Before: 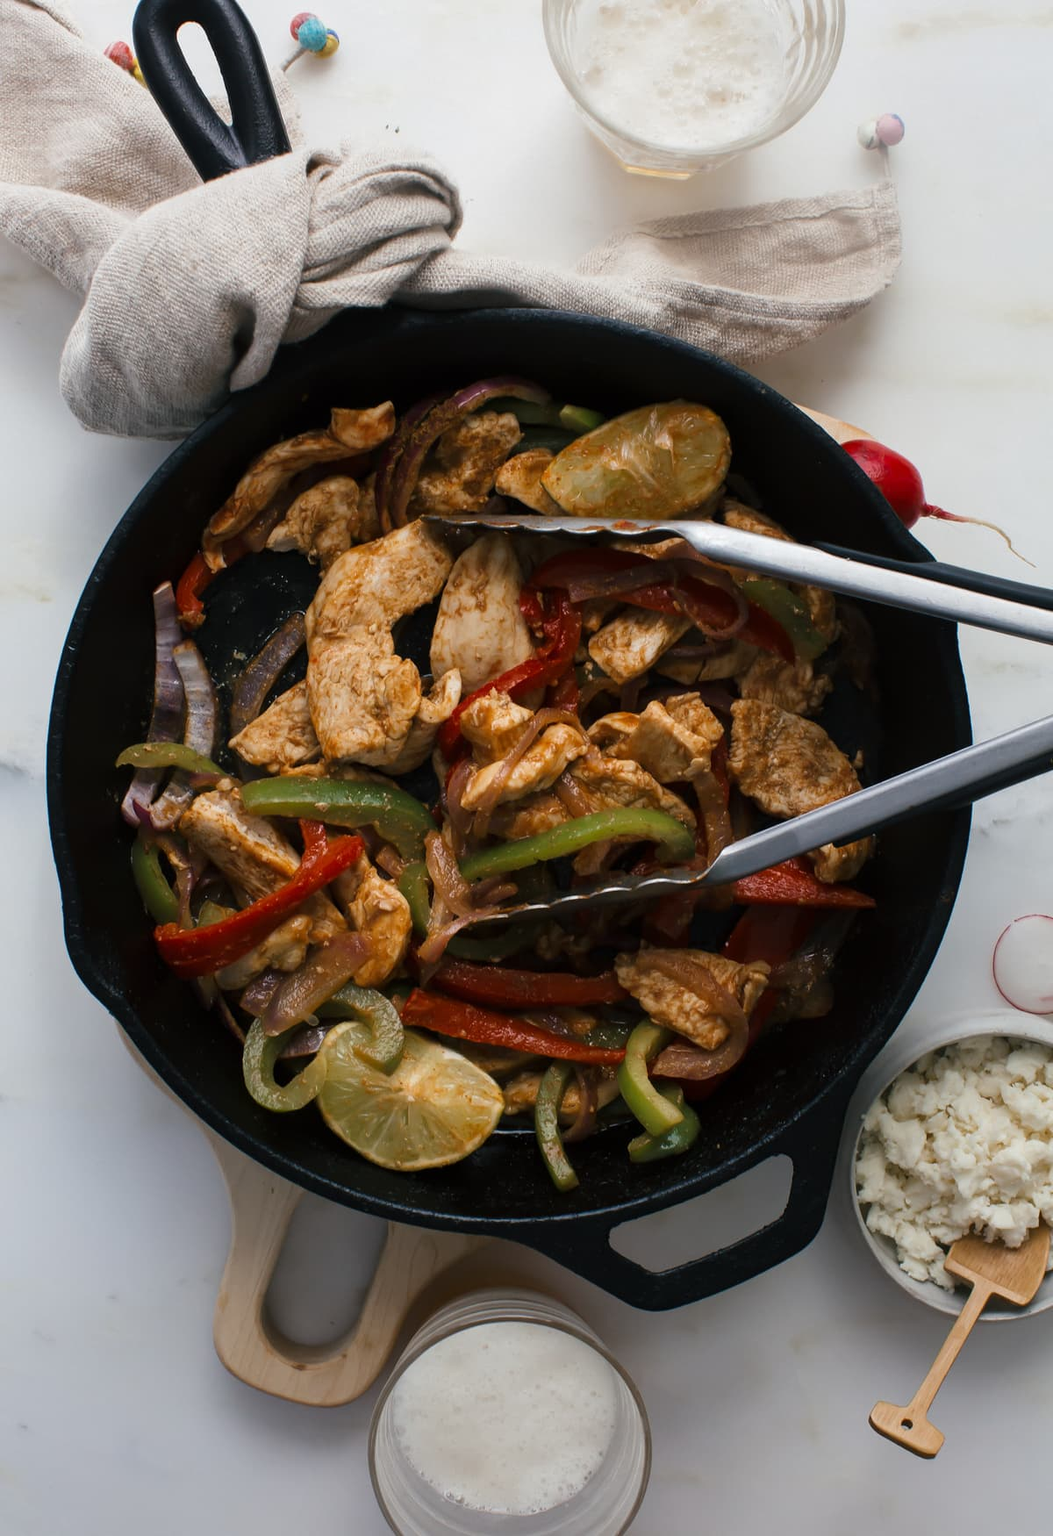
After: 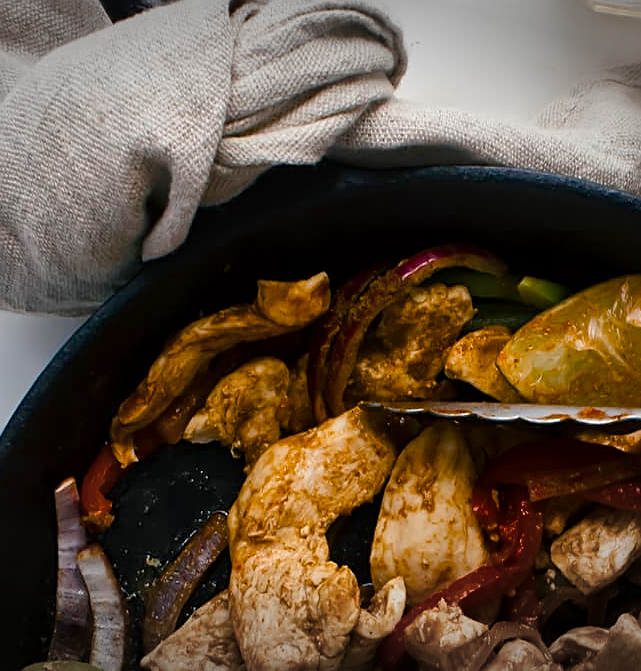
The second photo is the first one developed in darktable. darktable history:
shadows and highlights: shadows 36.27, highlights -27.05, soften with gaussian
crop: left 10.027%, top 10.578%, right 36.514%, bottom 51.041%
sharpen: amount 0.494
color balance rgb: power › hue 329.88°, linear chroma grading › global chroma 15.353%, perceptual saturation grading › global saturation 20%, perceptual saturation grading › highlights -24.721%, perceptual saturation grading › shadows 24.584%, saturation formula JzAzBz (2021)
local contrast: mode bilateral grid, contrast 21, coarseness 49, detail 120%, midtone range 0.2
vignetting: fall-off start 99.95%, width/height ratio 1.323
exposure: compensate highlight preservation false
